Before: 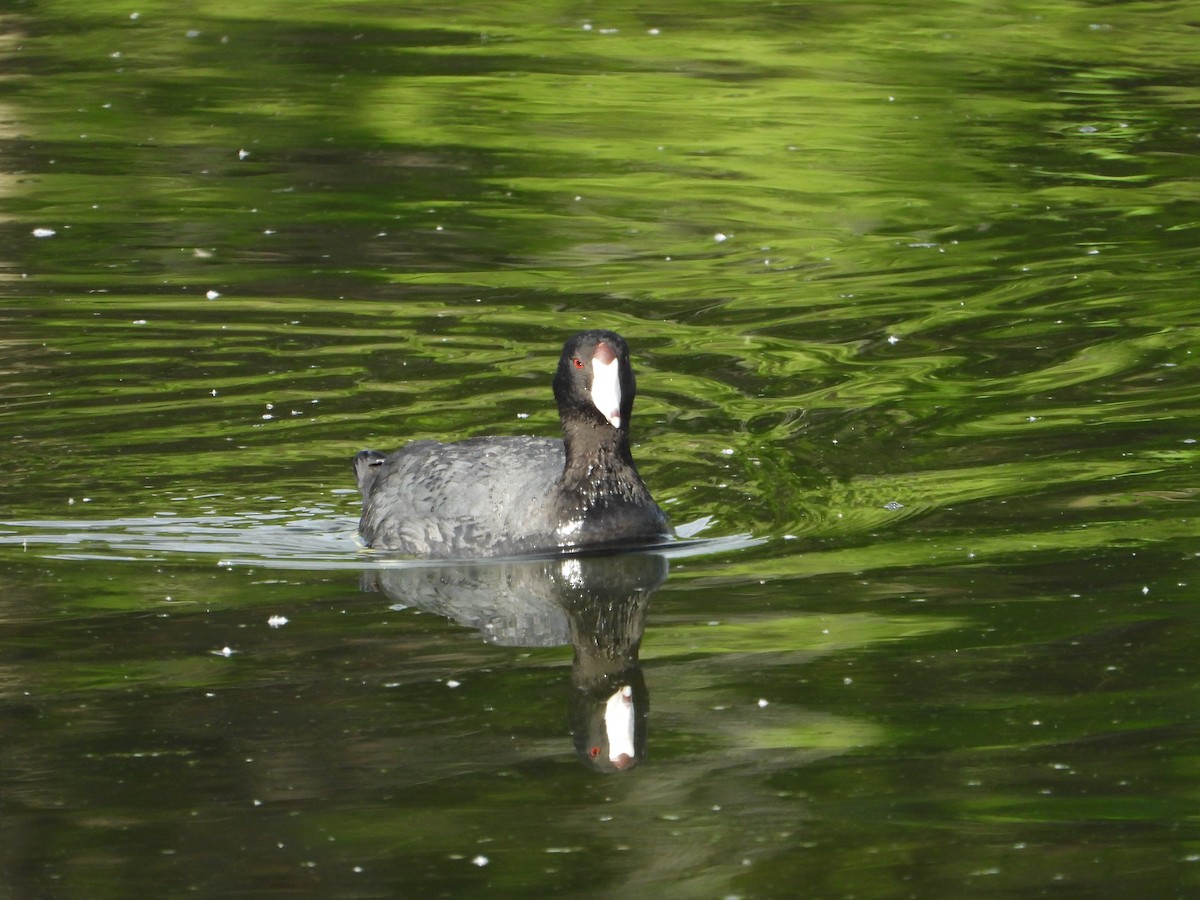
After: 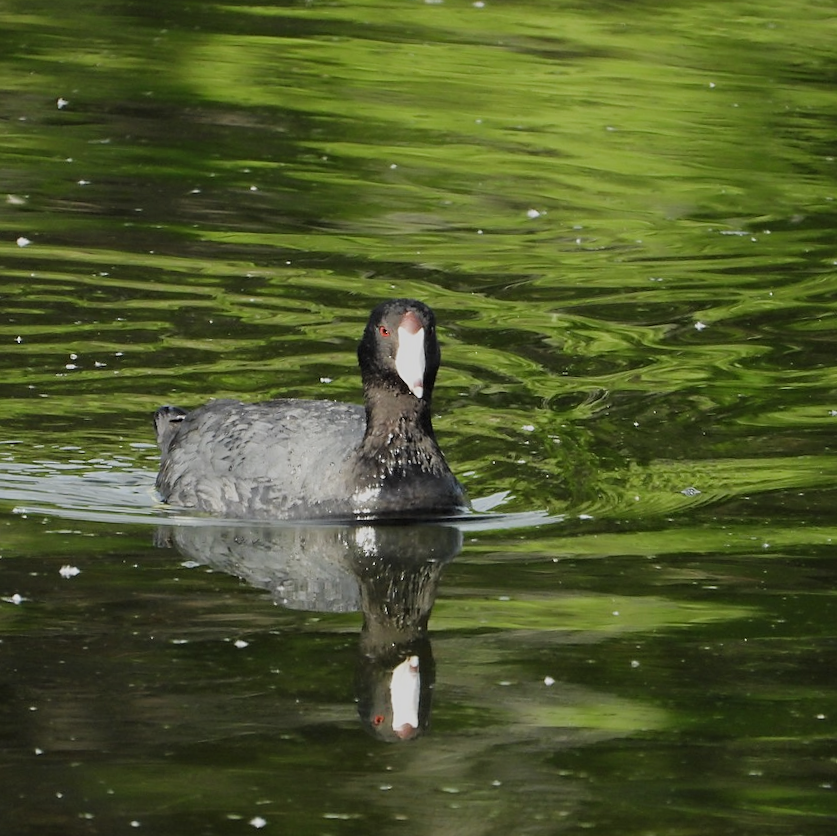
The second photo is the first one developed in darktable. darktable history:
levels: levels [0, 0.51, 1]
sharpen: radius 1.861, amount 0.404, threshold 1.729
filmic rgb: black relative exposure -7.65 EV, white relative exposure 4.56 EV, hardness 3.61
crop and rotate: angle -3.29°, left 14.162%, top 0.03%, right 10.807%, bottom 0.025%
